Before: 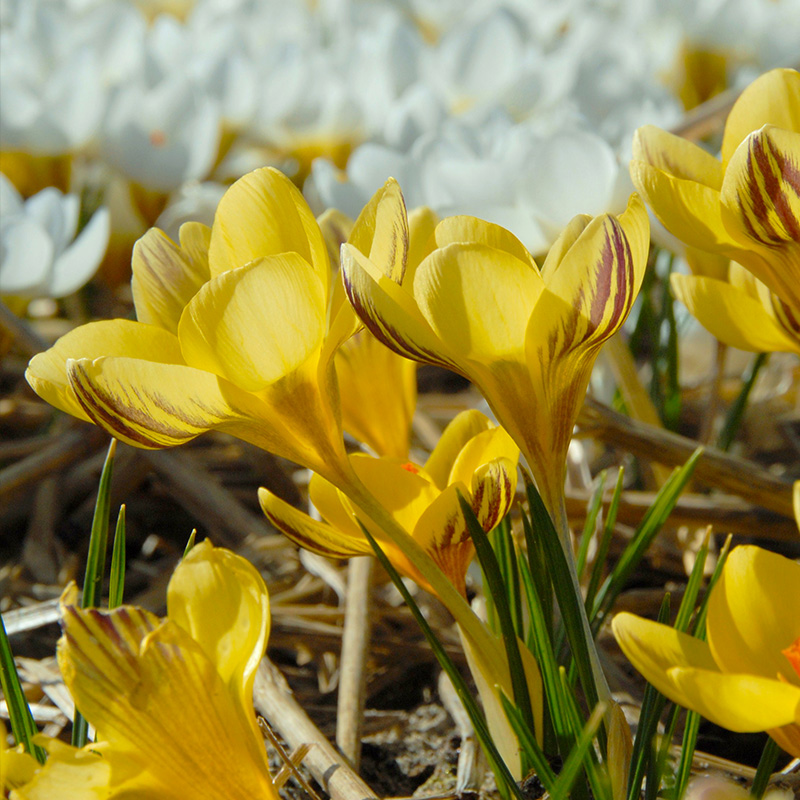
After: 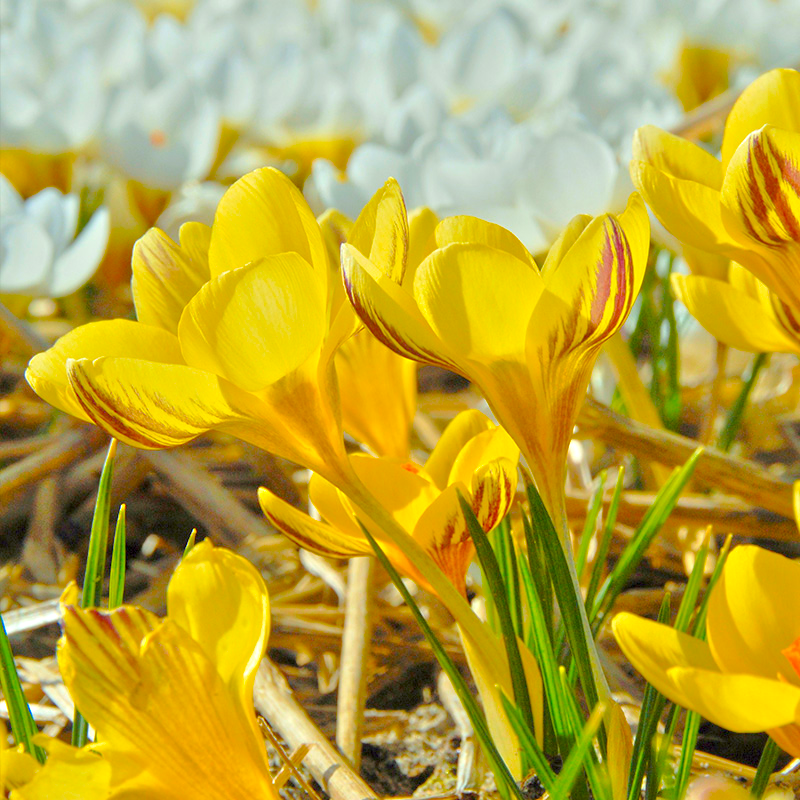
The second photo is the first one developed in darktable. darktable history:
tone equalizer: -8 EV 2 EV, -7 EV 2 EV, -6 EV 2 EV, -5 EV 2 EV, -4 EV 2 EV, -3 EV 1.5 EV, -2 EV 1 EV, -1 EV 0.5 EV
color balance rgb: perceptual saturation grading › global saturation 25%, perceptual brilliance grading › mid-tones 10%, perceptual brilliance grading › shadows 15%, global vibrance 20%
